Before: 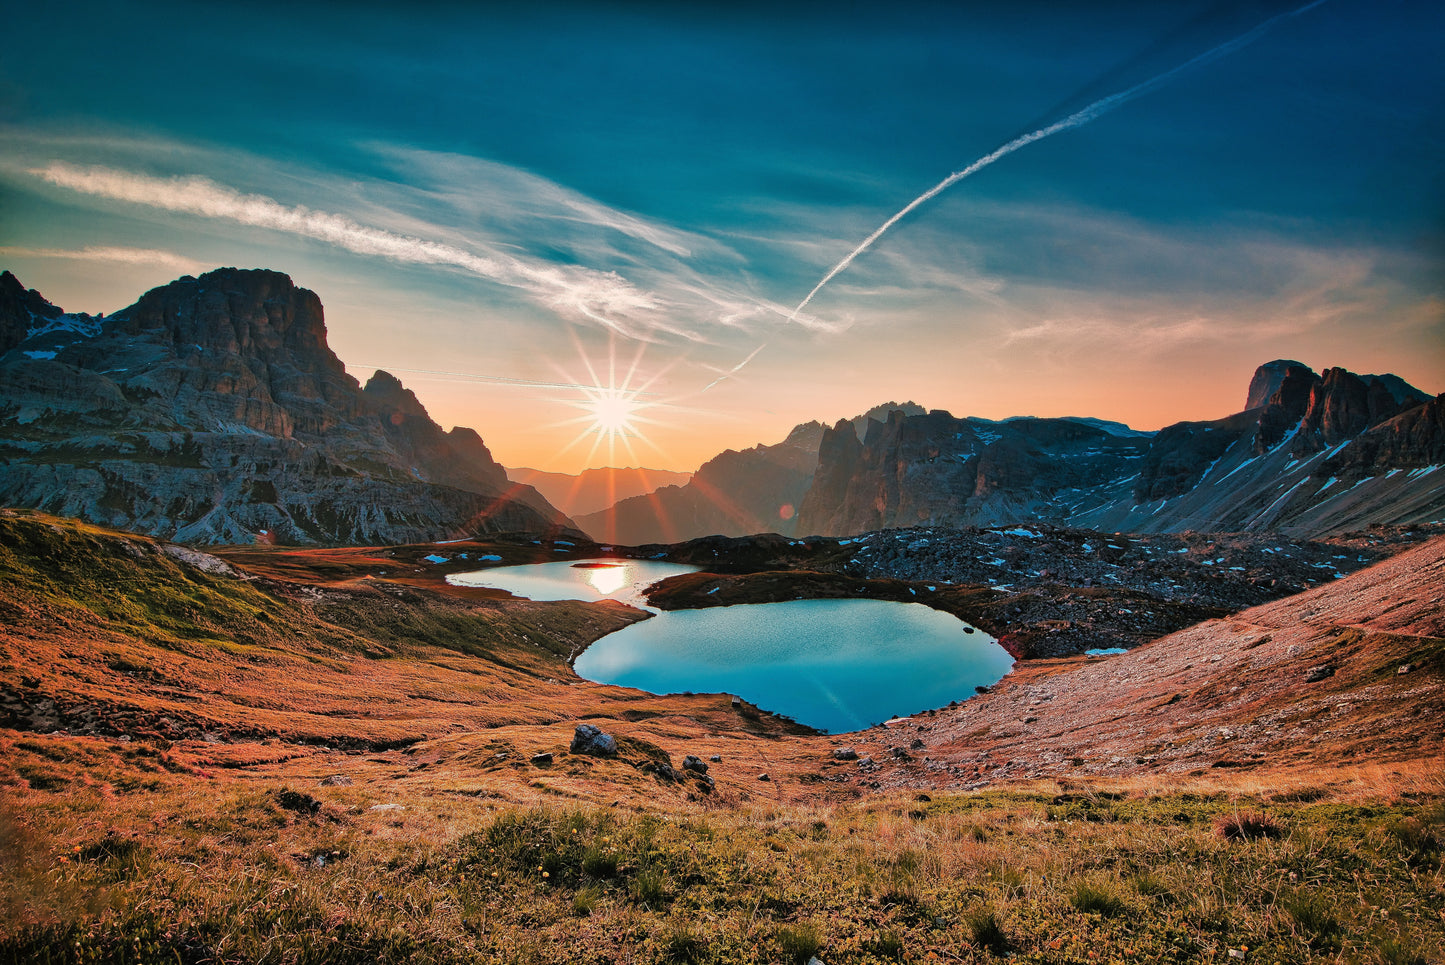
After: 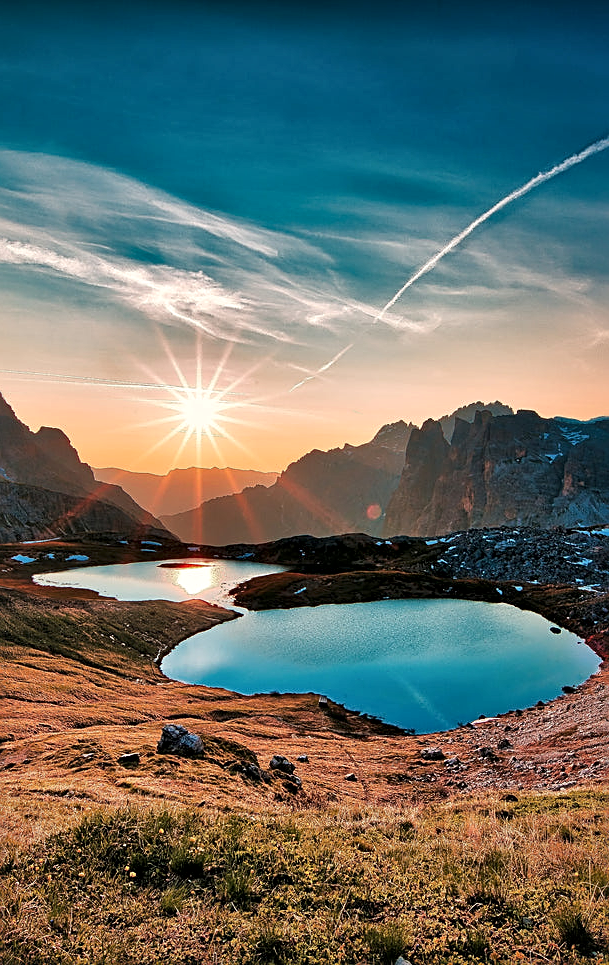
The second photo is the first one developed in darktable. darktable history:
local contrast: mode bilateral grid, contrast 25, coarseness 60, detail 151%, midtone range 0.2
sharpen: on, module defaults
crop: left 28.583%, right 29.231%
